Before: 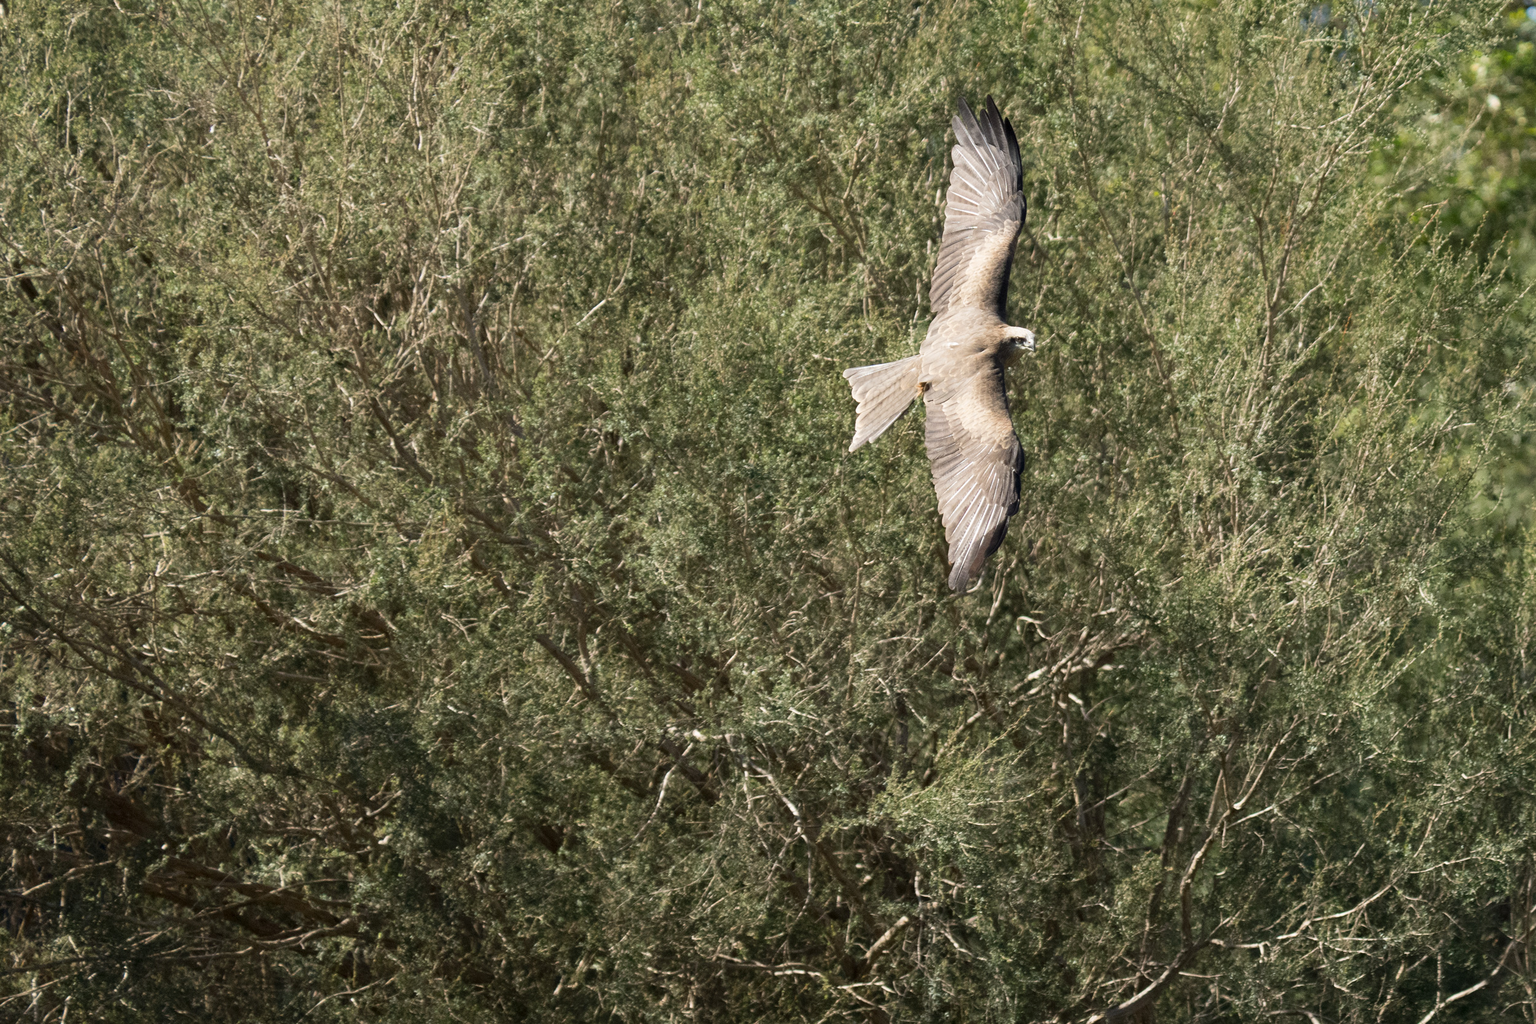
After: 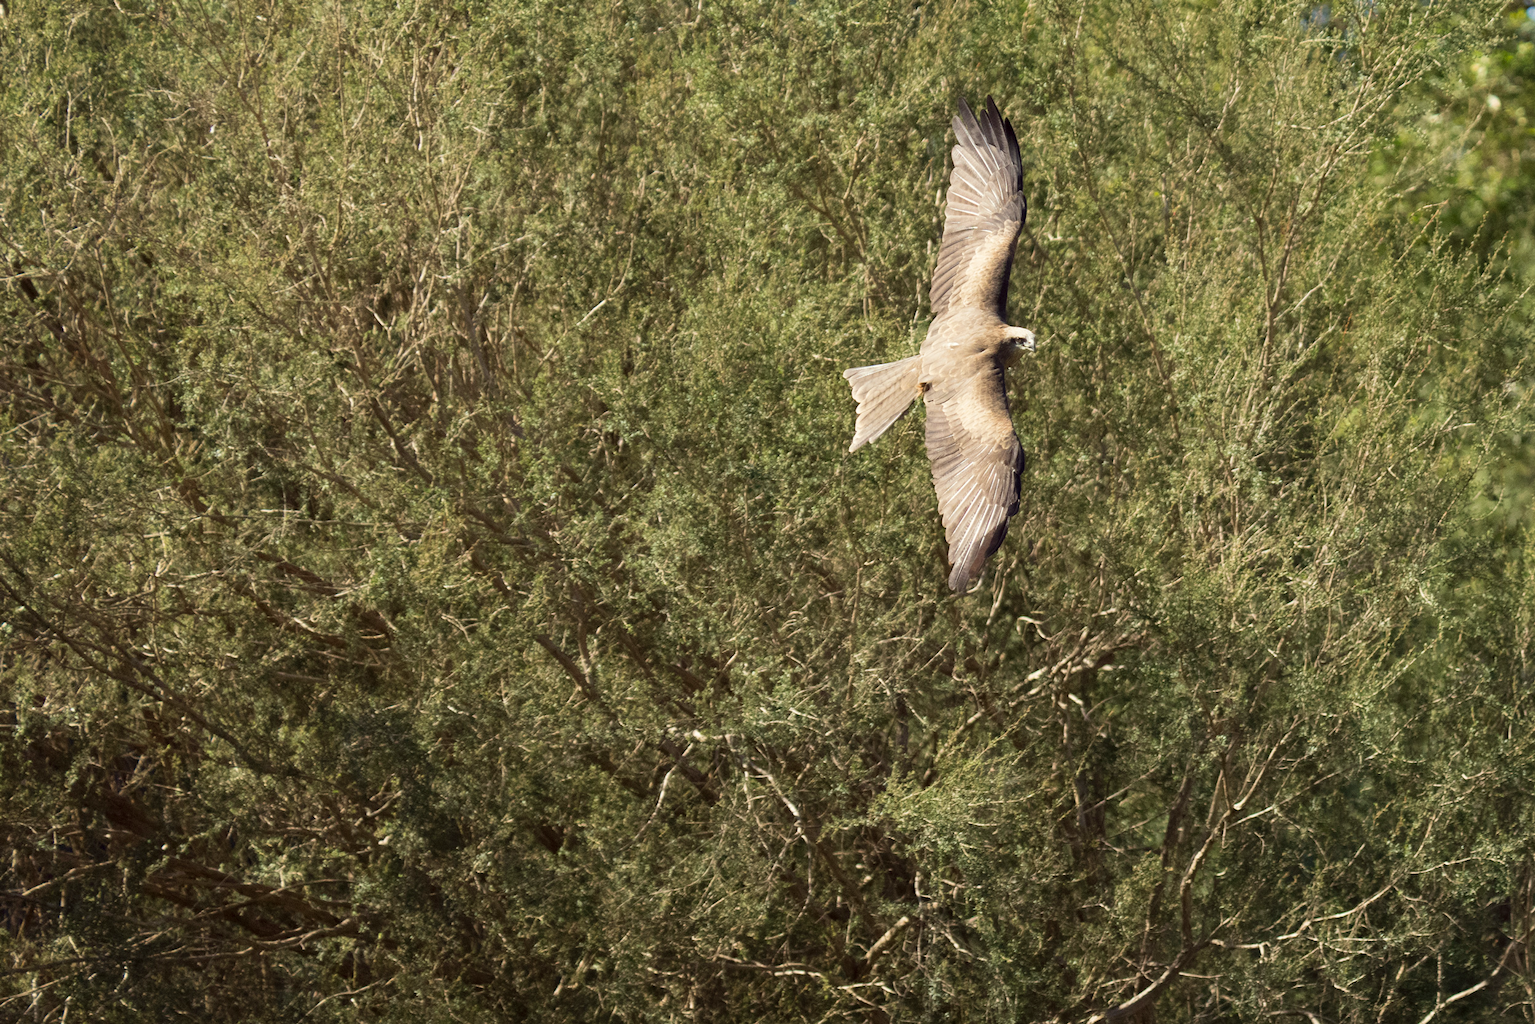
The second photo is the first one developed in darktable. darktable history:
velvia: on, module defaults
color correction: highlights a* -0.95, highlights b* 4.5, shadows a* 3.55
